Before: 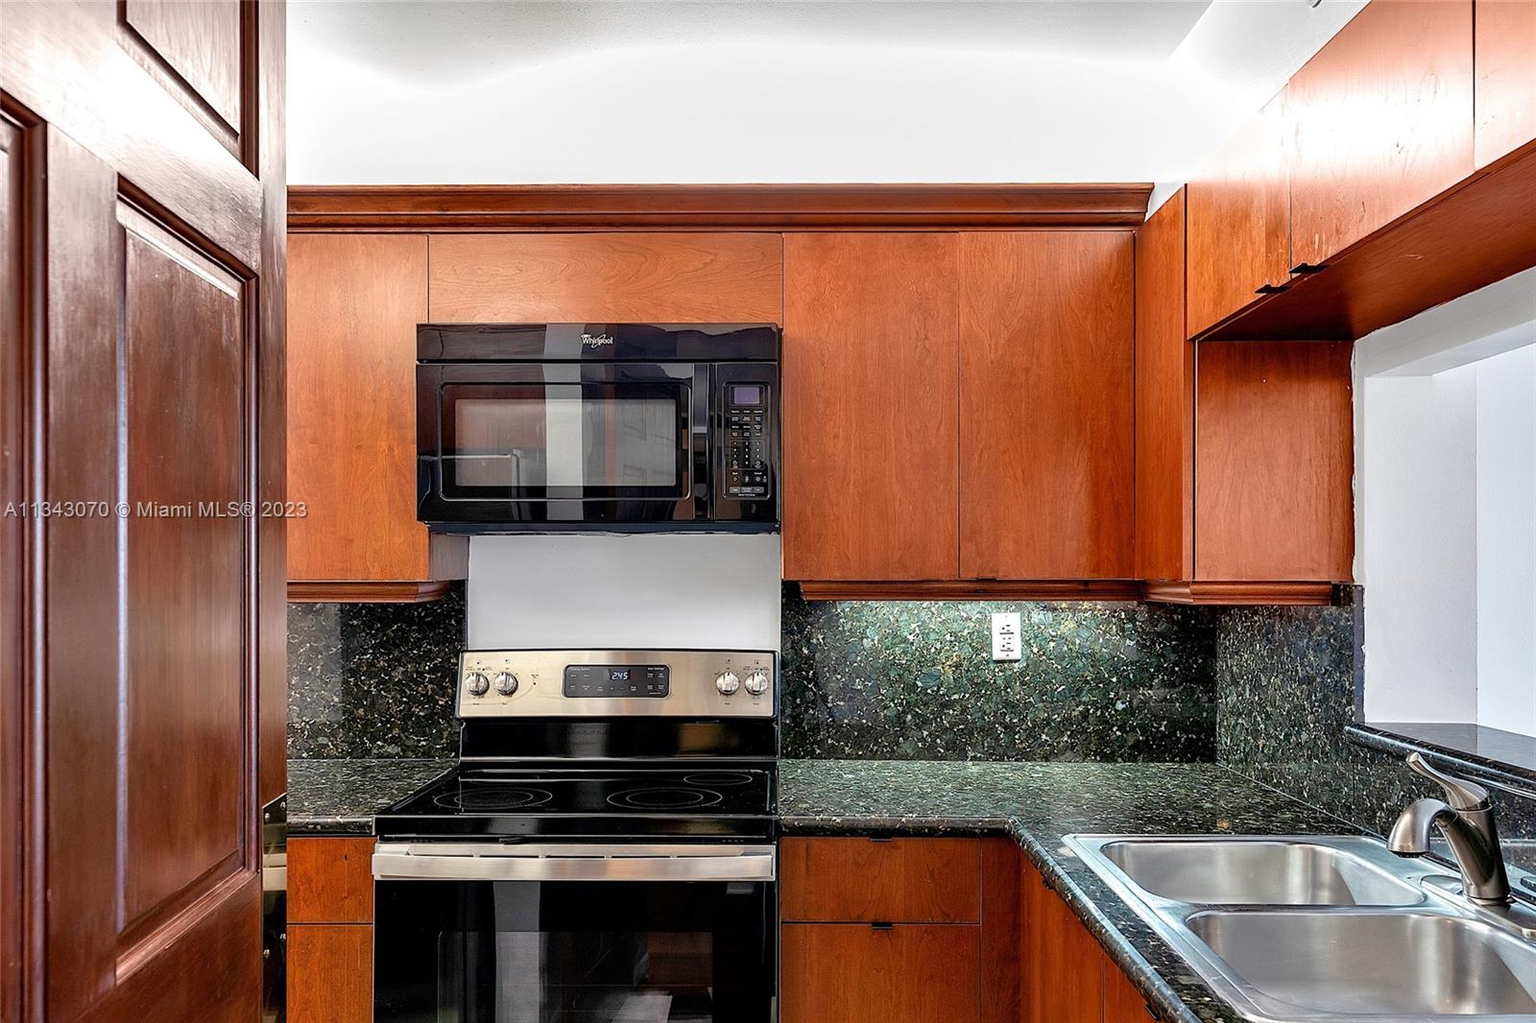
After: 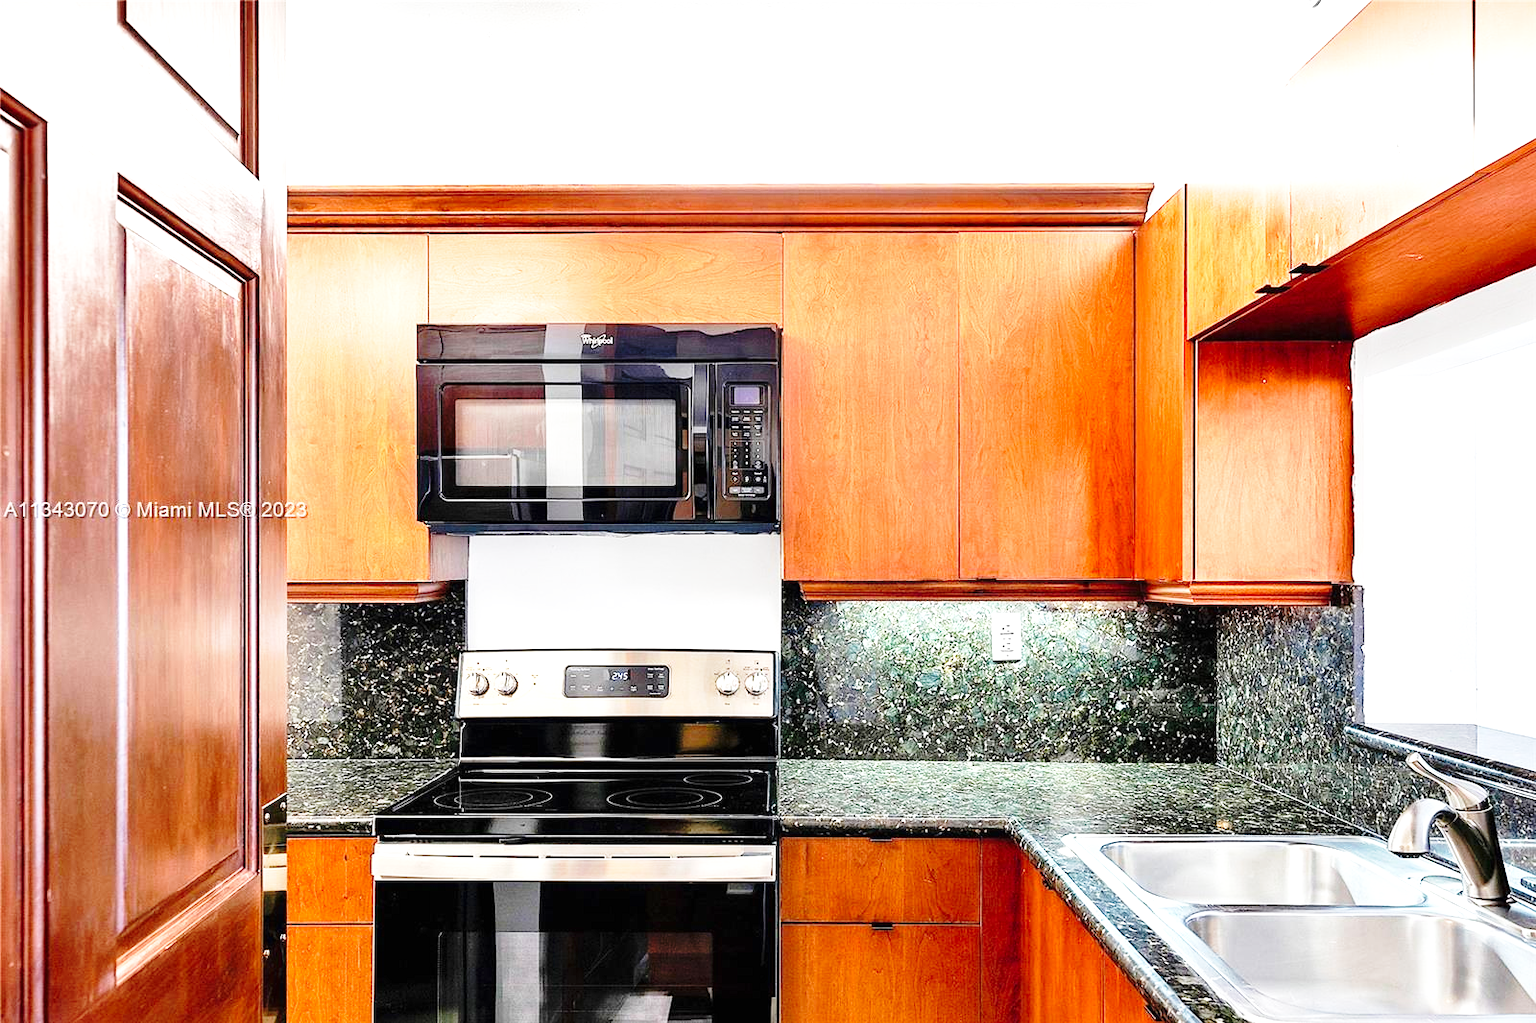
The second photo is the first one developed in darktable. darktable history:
exposure: black level correction 0, exposure 0.9 EV, compensate highlight preservation false
base curve: curves: ch0 [(0, 0) (0.028, 0.03) (0.121, 0.232) (0.46, 0.748) (0.859, 0.968) (1, 1)], preserve colors none
